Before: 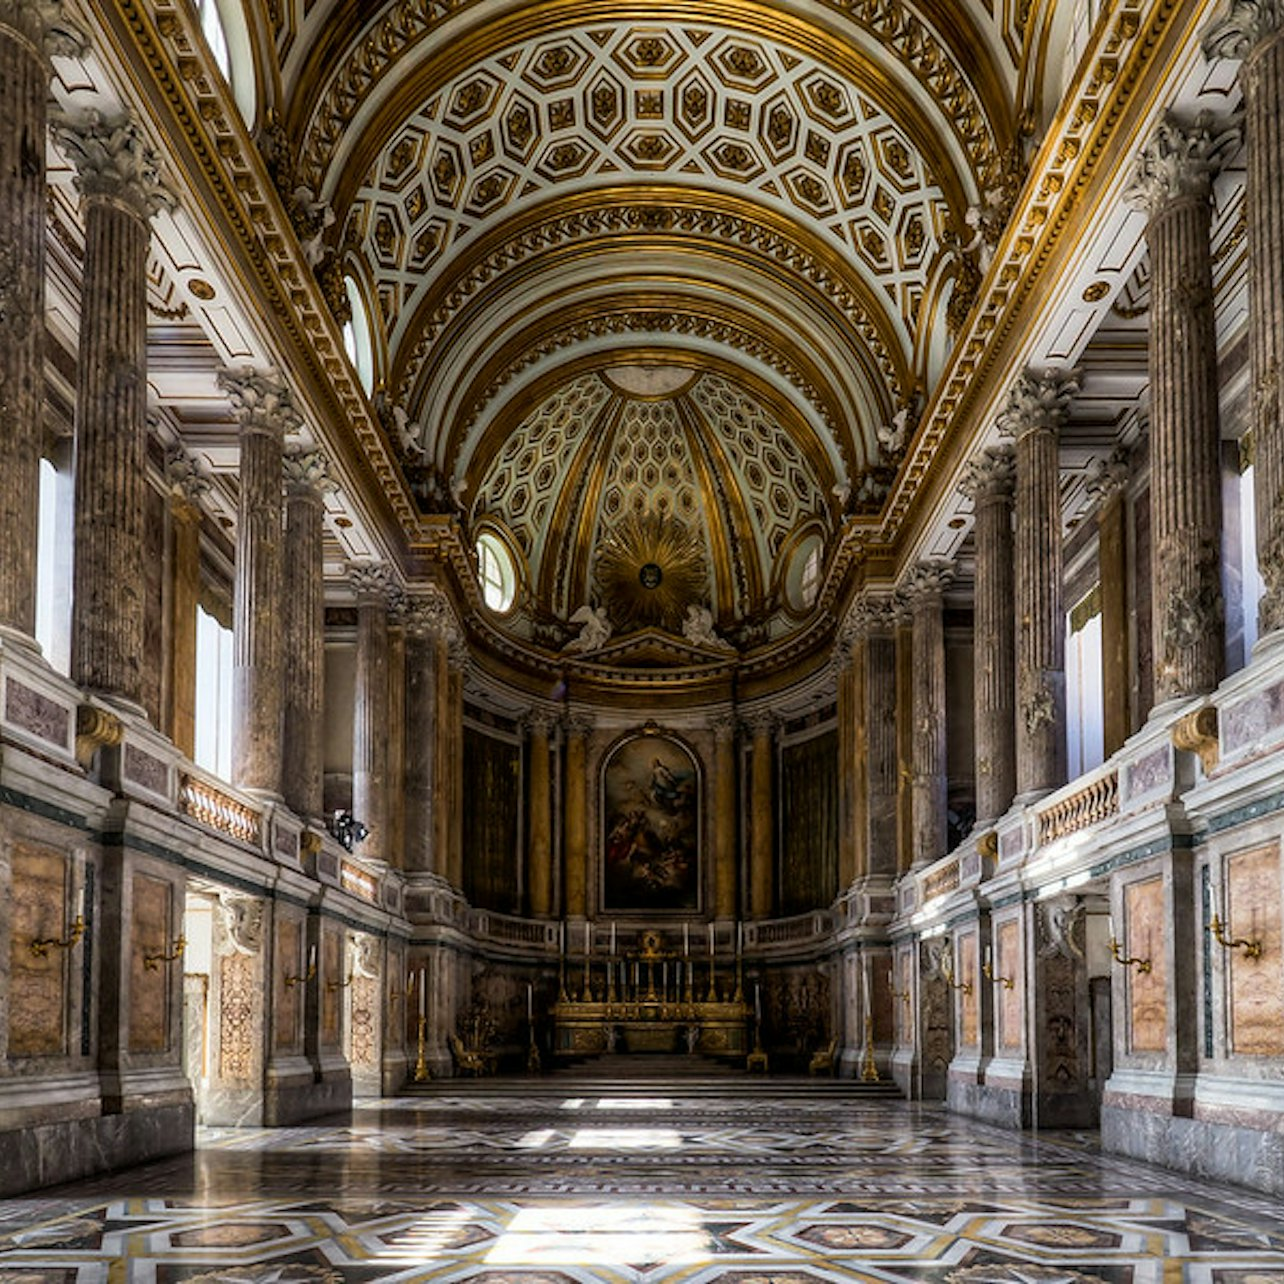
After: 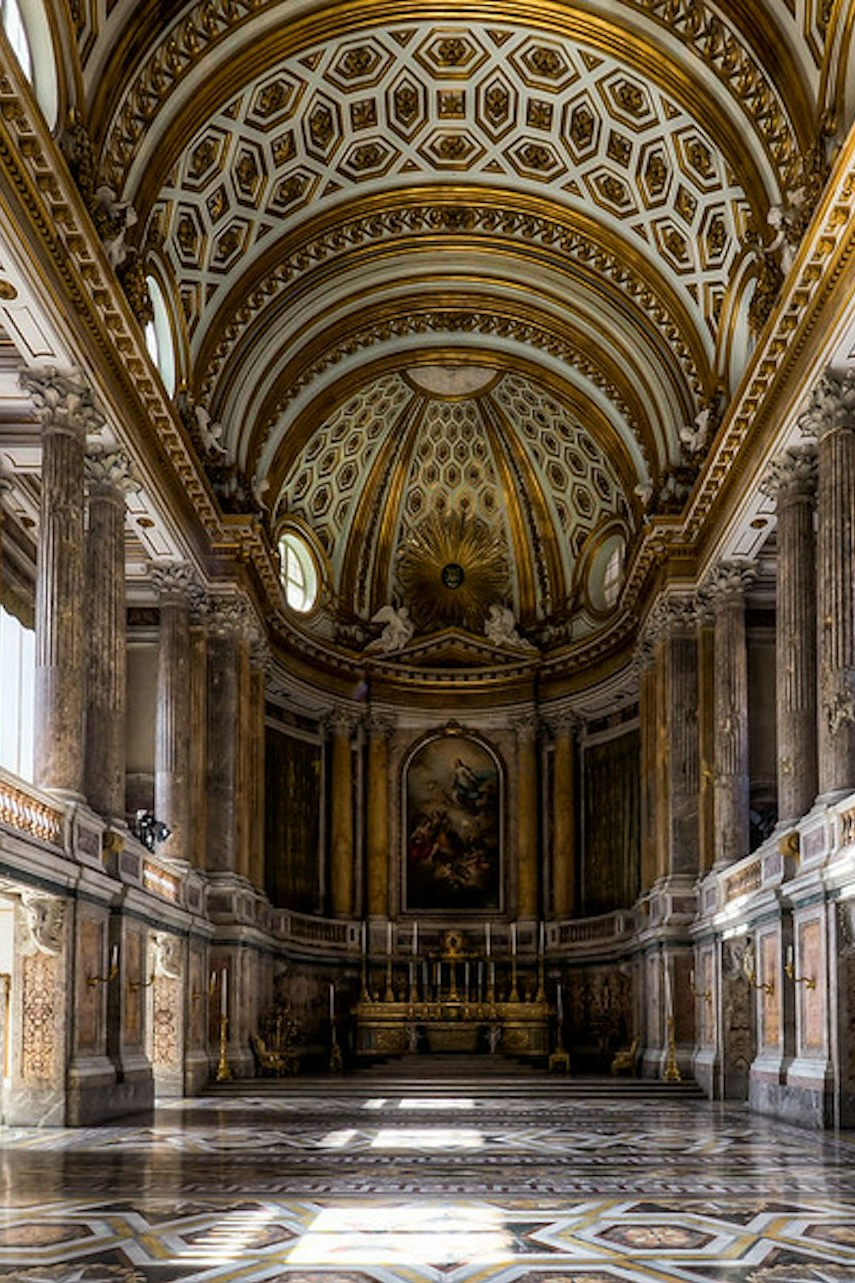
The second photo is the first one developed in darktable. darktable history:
crop and rotate: left 15.479%, right 17.92%
